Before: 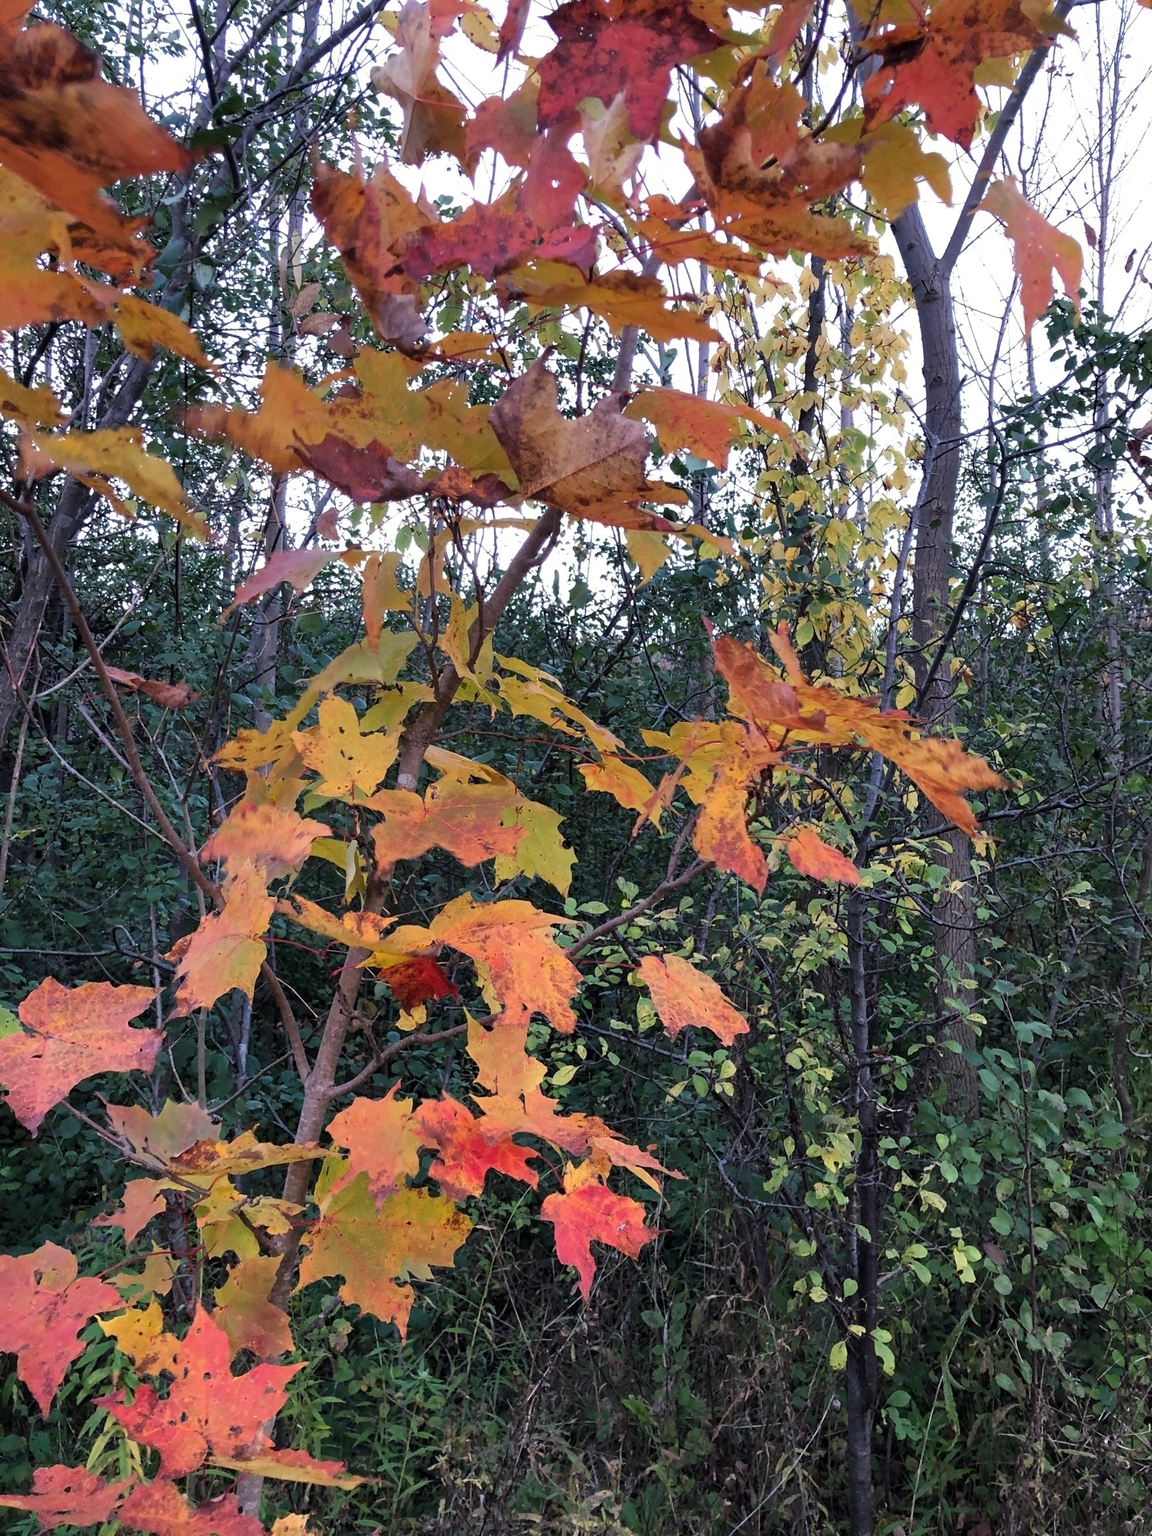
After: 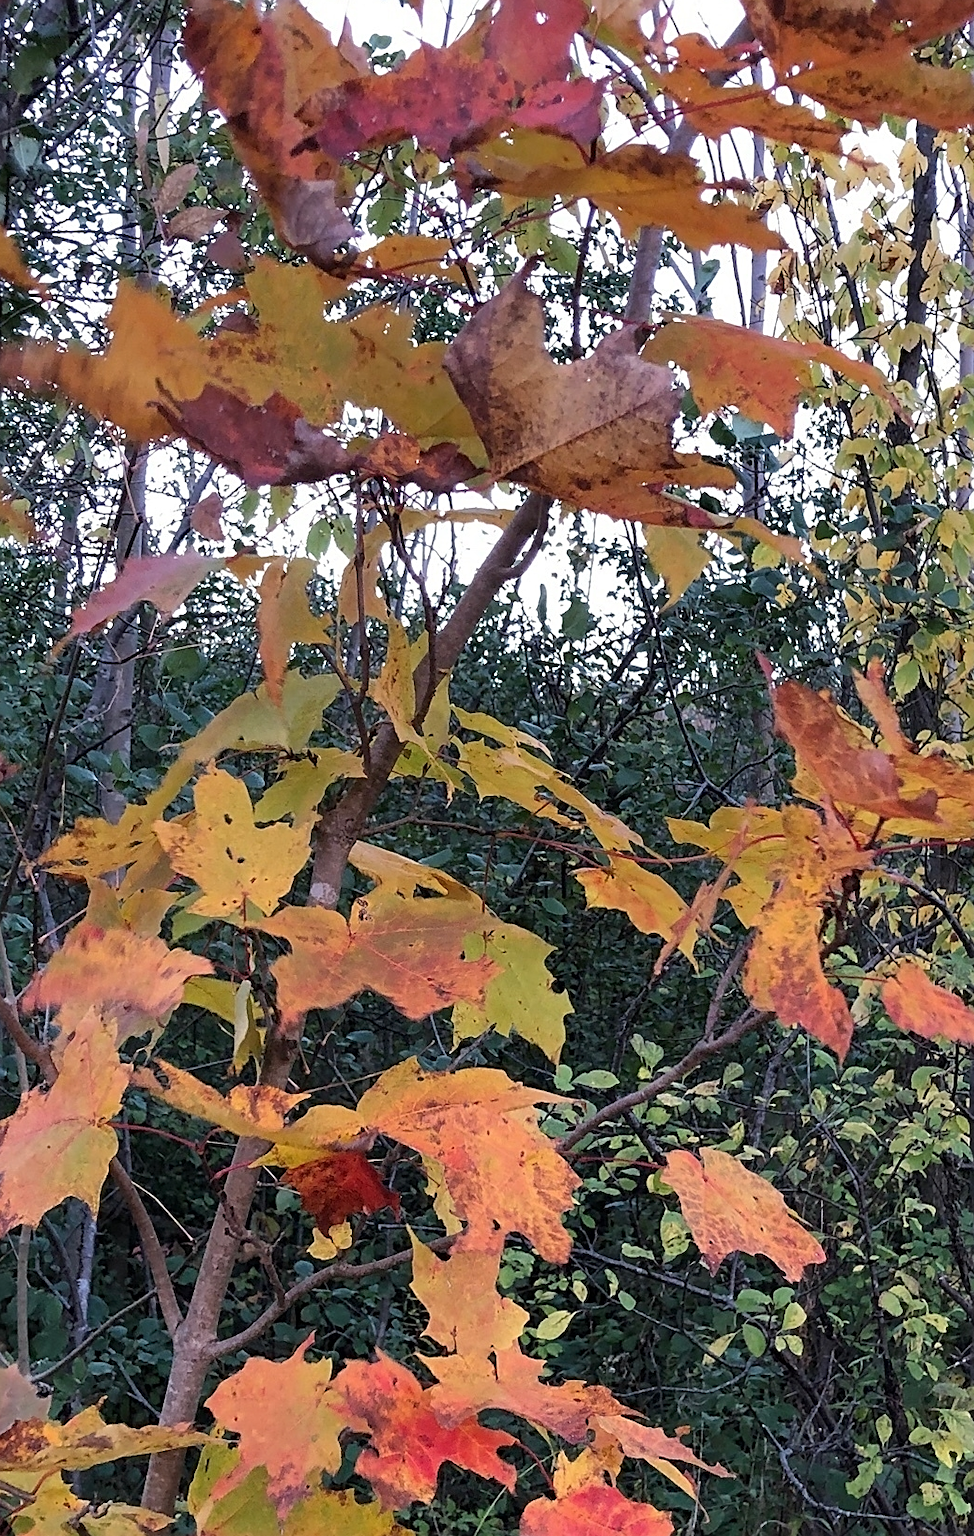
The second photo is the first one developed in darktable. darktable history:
contrast brightness saturation: saturation -0.04
crop: left 16.202%, top 11.208%, right 26.045%, bottom 20.557%
sharpen: on, module defaults
